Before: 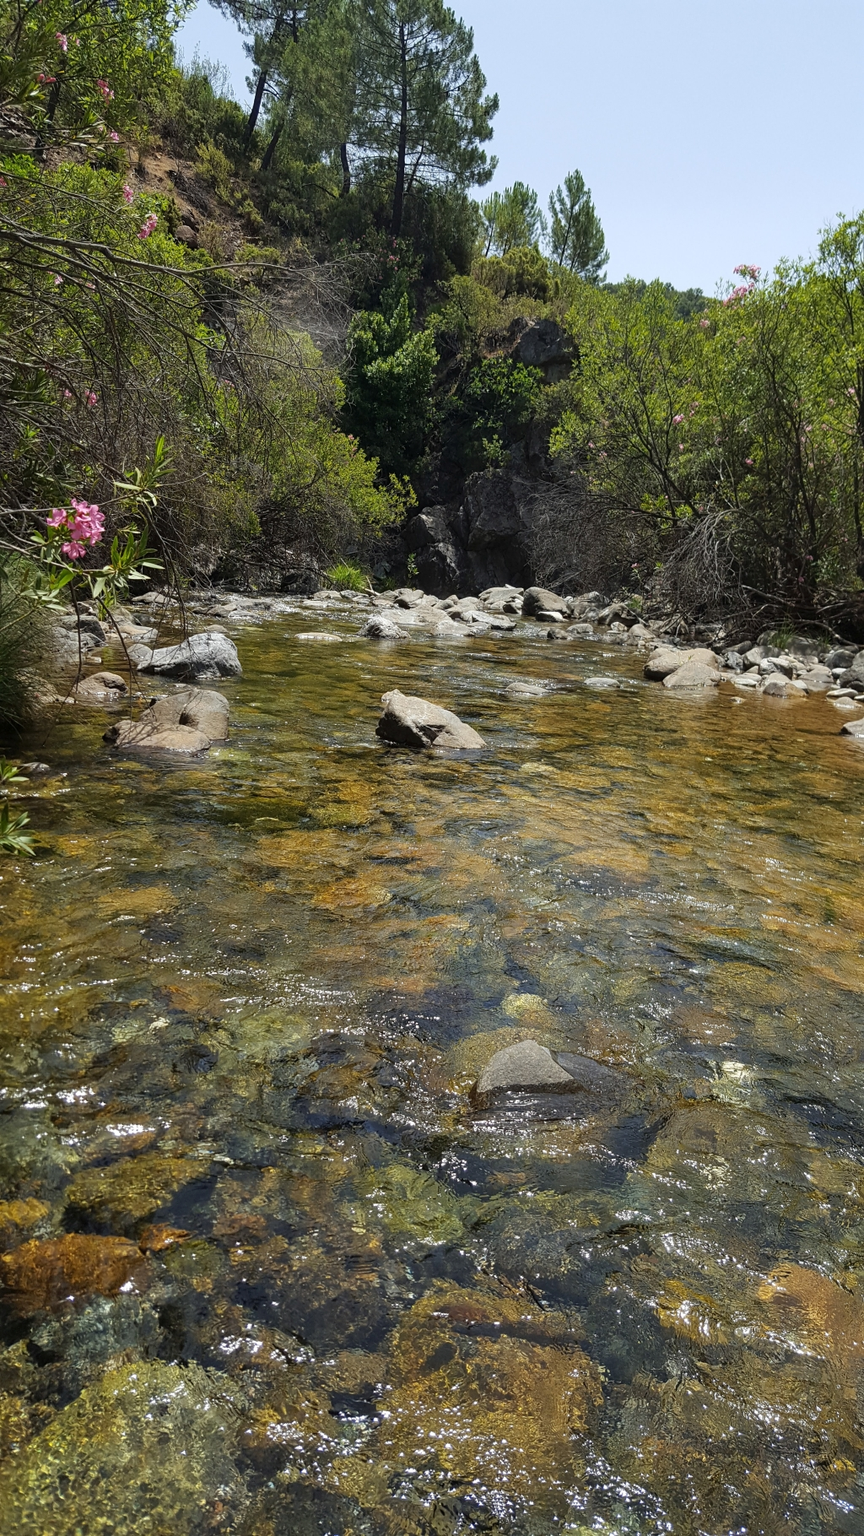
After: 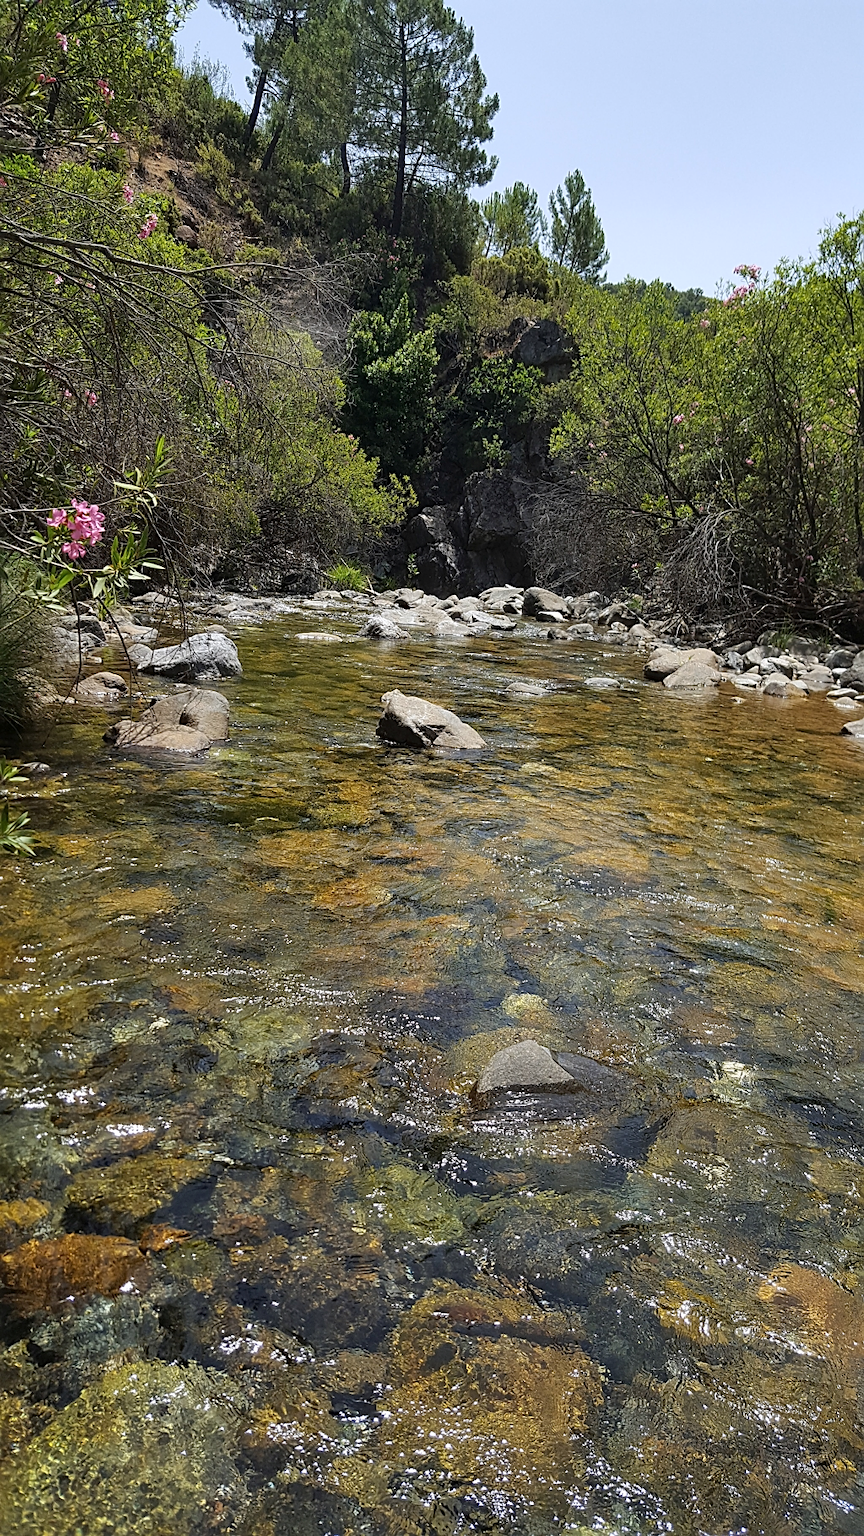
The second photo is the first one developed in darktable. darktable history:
white balance: red 1.004, blue 1.024
sharpen: on, module defaults
shadows and highlights: radius 125.46, shadows 30.51, highlights -30.51, low approximation 0.01, soften with gaussian
